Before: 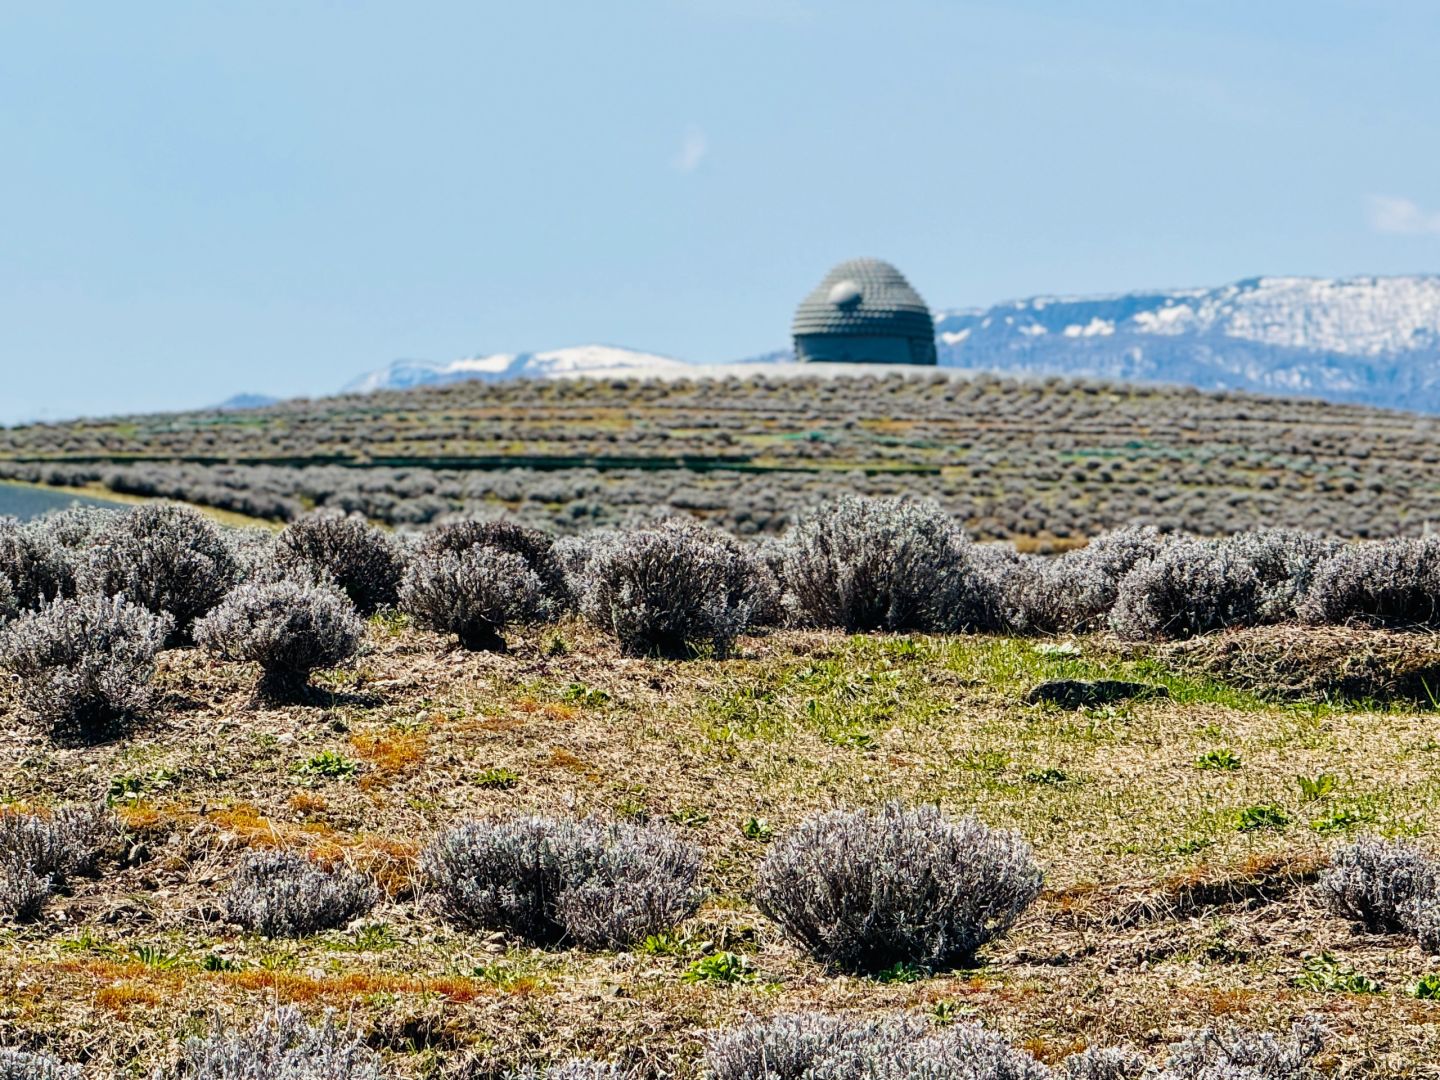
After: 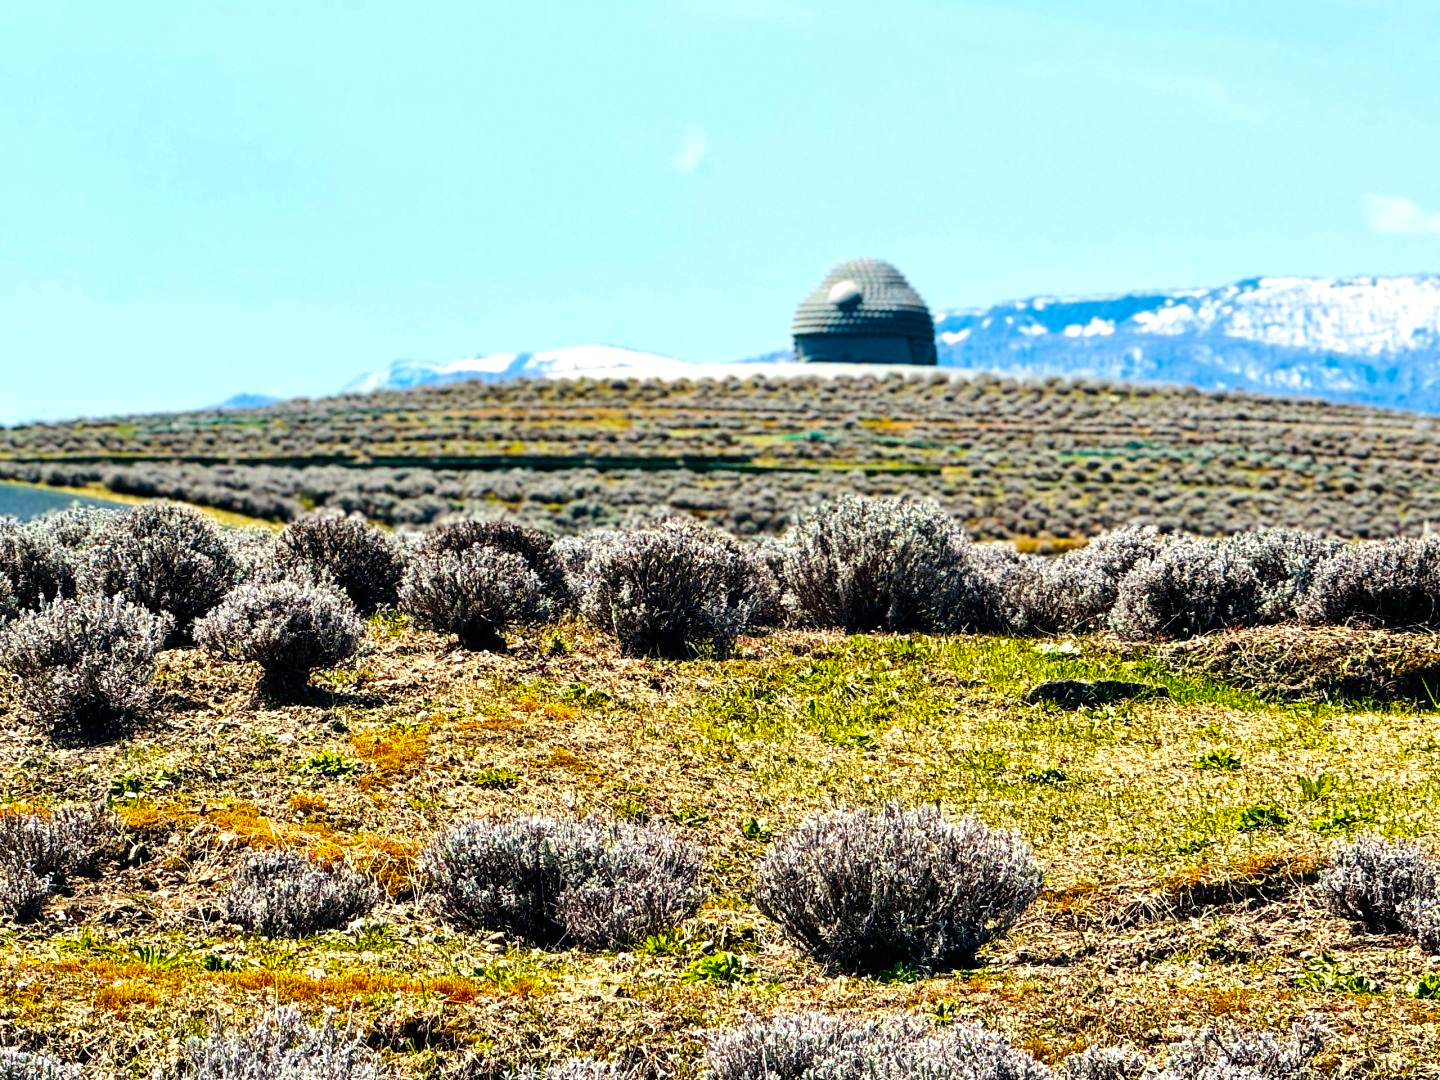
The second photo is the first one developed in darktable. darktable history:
tone equalizer: -8 EV -0.398 EV, -7 EV -0.395 EV, -6 EV -0.356 EV, -5 EV -0.241 EV, -3 EV 0.211 EV, -2 EV 0.32 EV, -1 EV 0.378 EV, +0 EV 0.442 EV, edges refinement/feathering 500, mask exposure compensation -1.57 EV, preserve details no
color balance rgb: highlights gain › luminance 5.836%, highlights gain › chroma 1.287%, highlights gain › hue 87.35°, perceptual saturation grading › global saturation 25.192%, global vibrance 30.442%, contrast 9.68%
